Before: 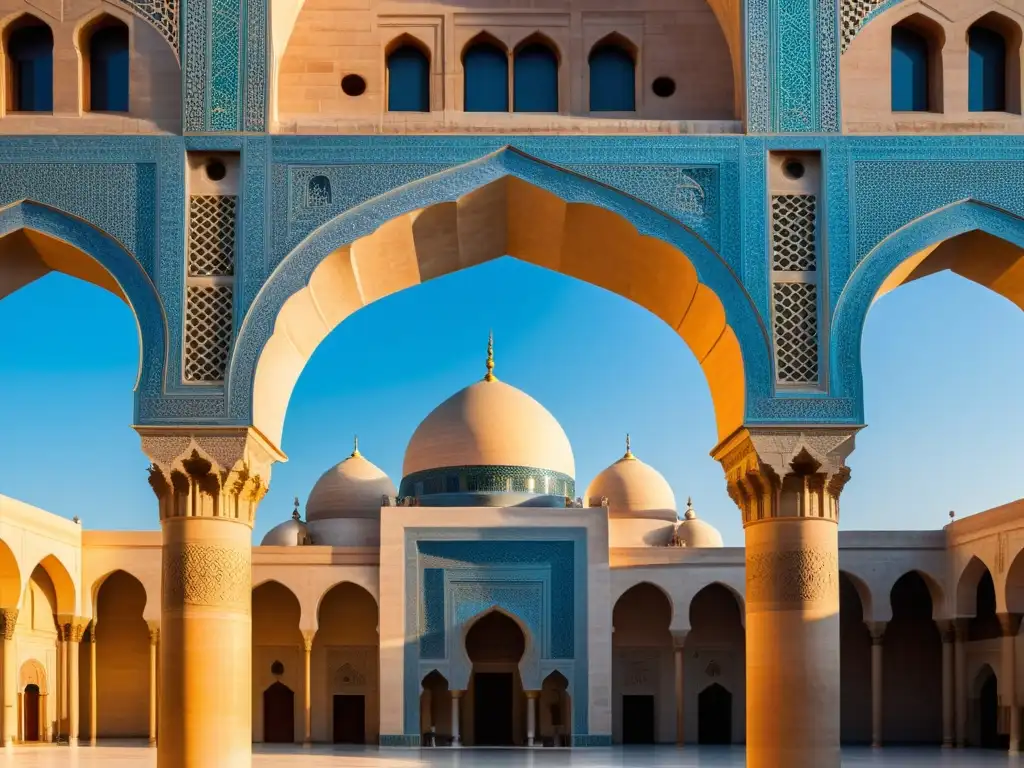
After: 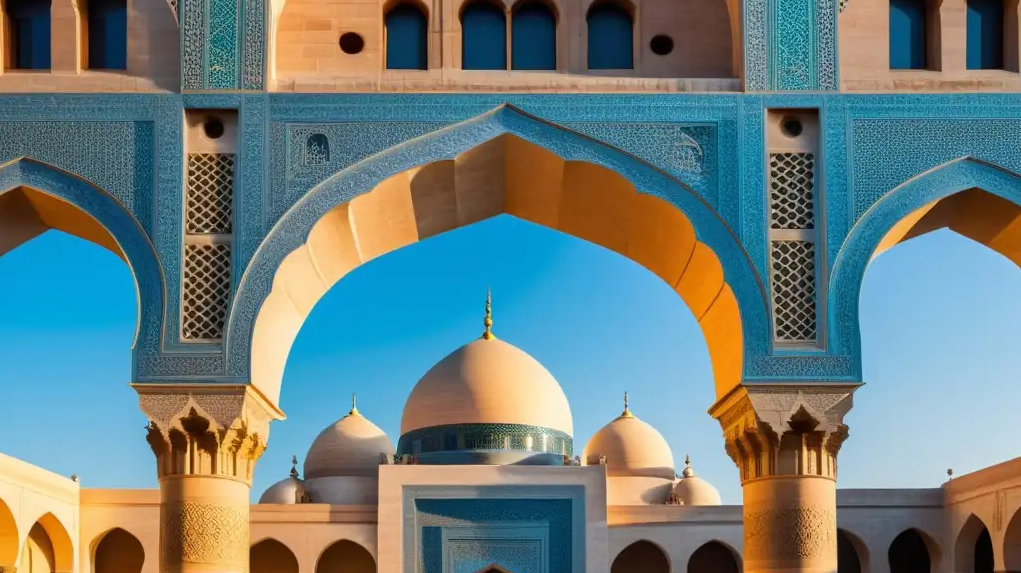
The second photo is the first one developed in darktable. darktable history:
crop: left 0.241%, top 5.505%, bottom 19.84%
